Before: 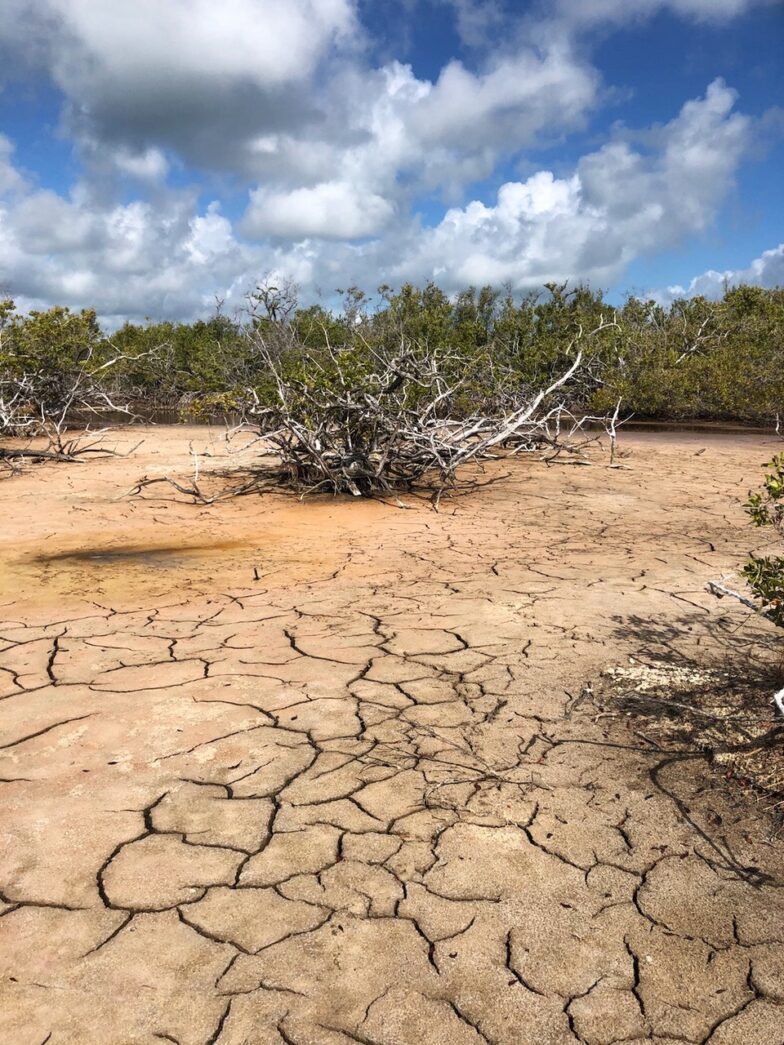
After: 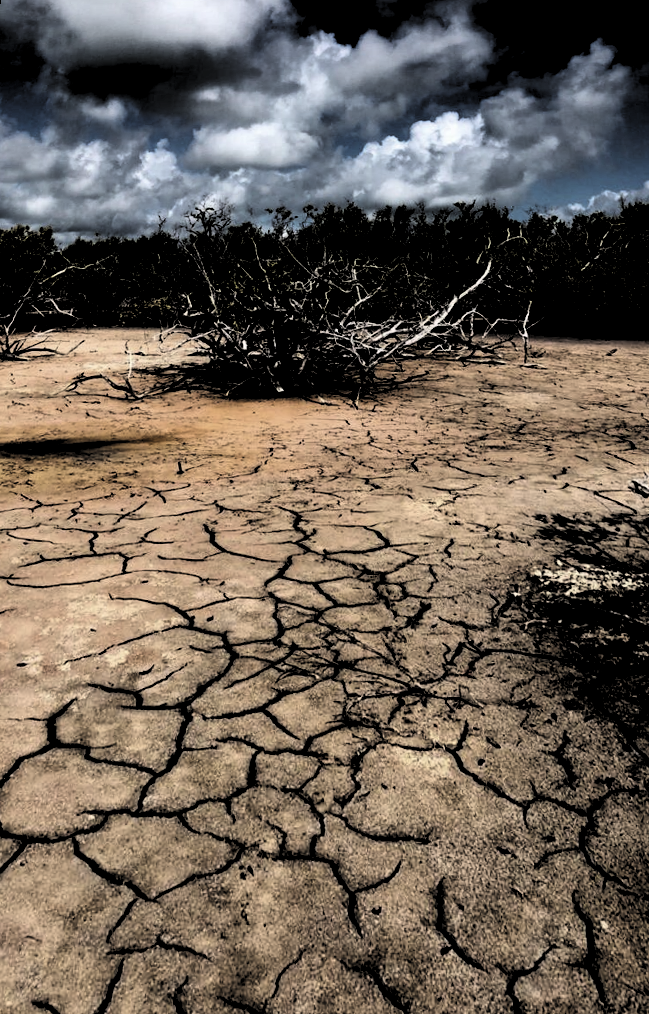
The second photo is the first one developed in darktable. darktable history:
rotate and perspective: rotation 0.72°, lens shift (vertical) -0.352, lens shift (horizontal) -0.051, crop left 0.152, crop right 0.859, crop top 0.019, crop bottom 0.964
contrast brightness saturation: contrast 0.15, brightness 0.05
levels: levels [0.514, 0.759, 1]
